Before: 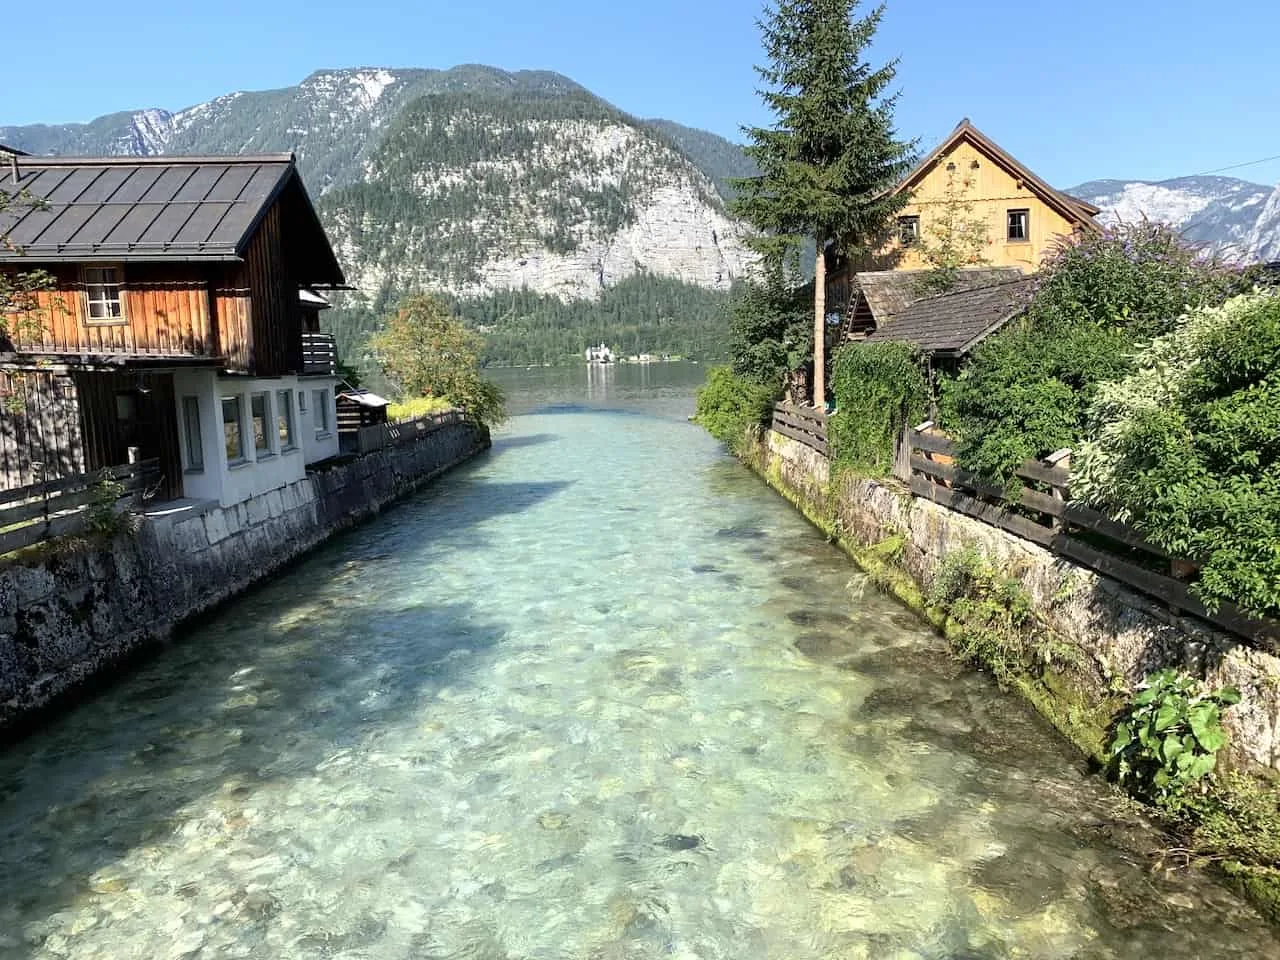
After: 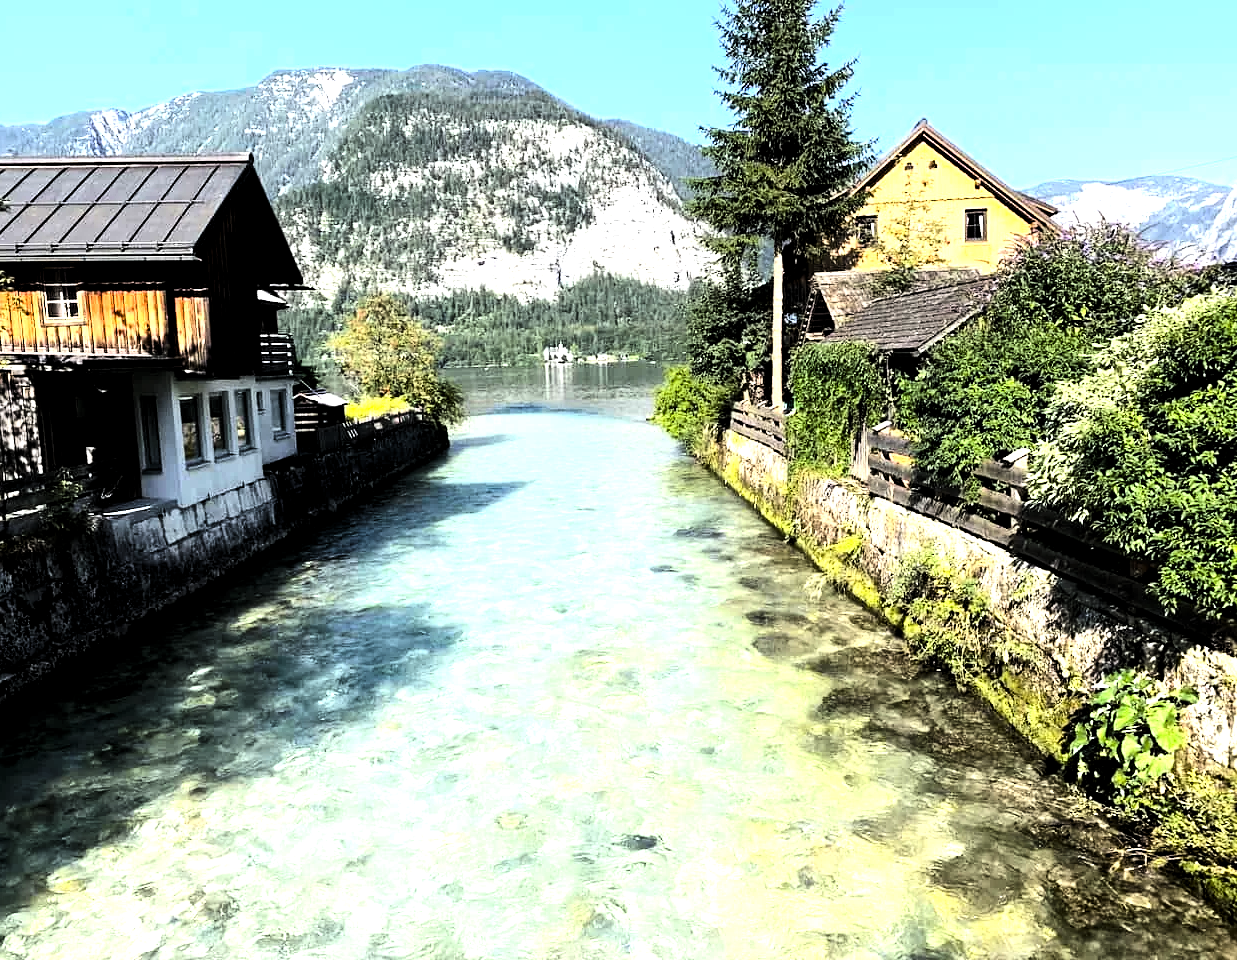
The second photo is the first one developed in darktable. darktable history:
contrast brightness saturation: contrast 0.273
levels: white 99.9%, levels [0.101, 0.578, 0.953]
color balance rgb: perceptual saturation grading › global saturation 31.055%
color correction: highlights a* -0.168, highlights b* -0.112
crop and rotate: left 3.342%
exposure: exposure 0.608 EV, compensate highlight preservation false
